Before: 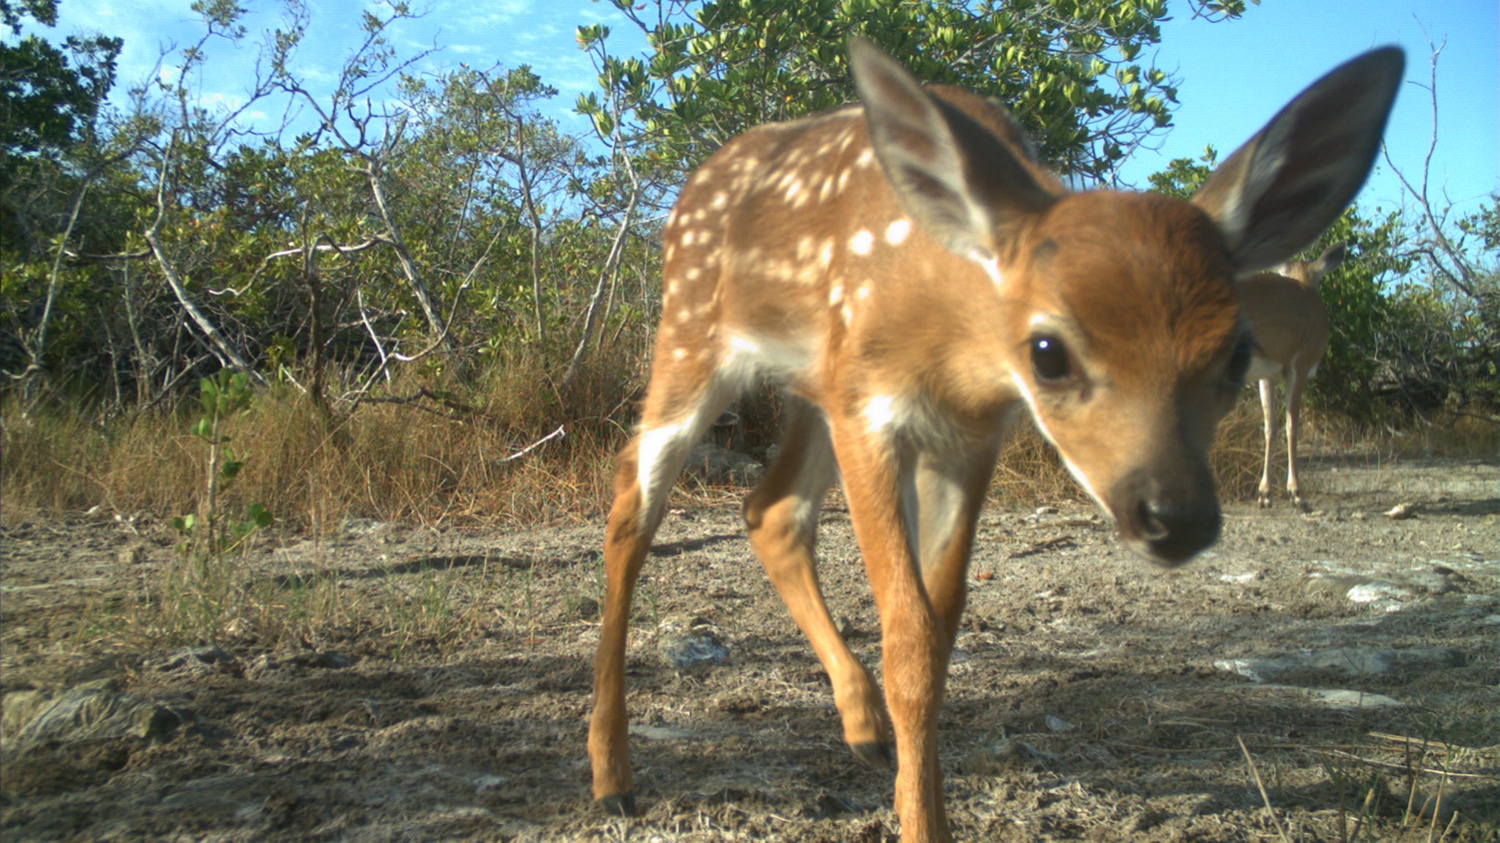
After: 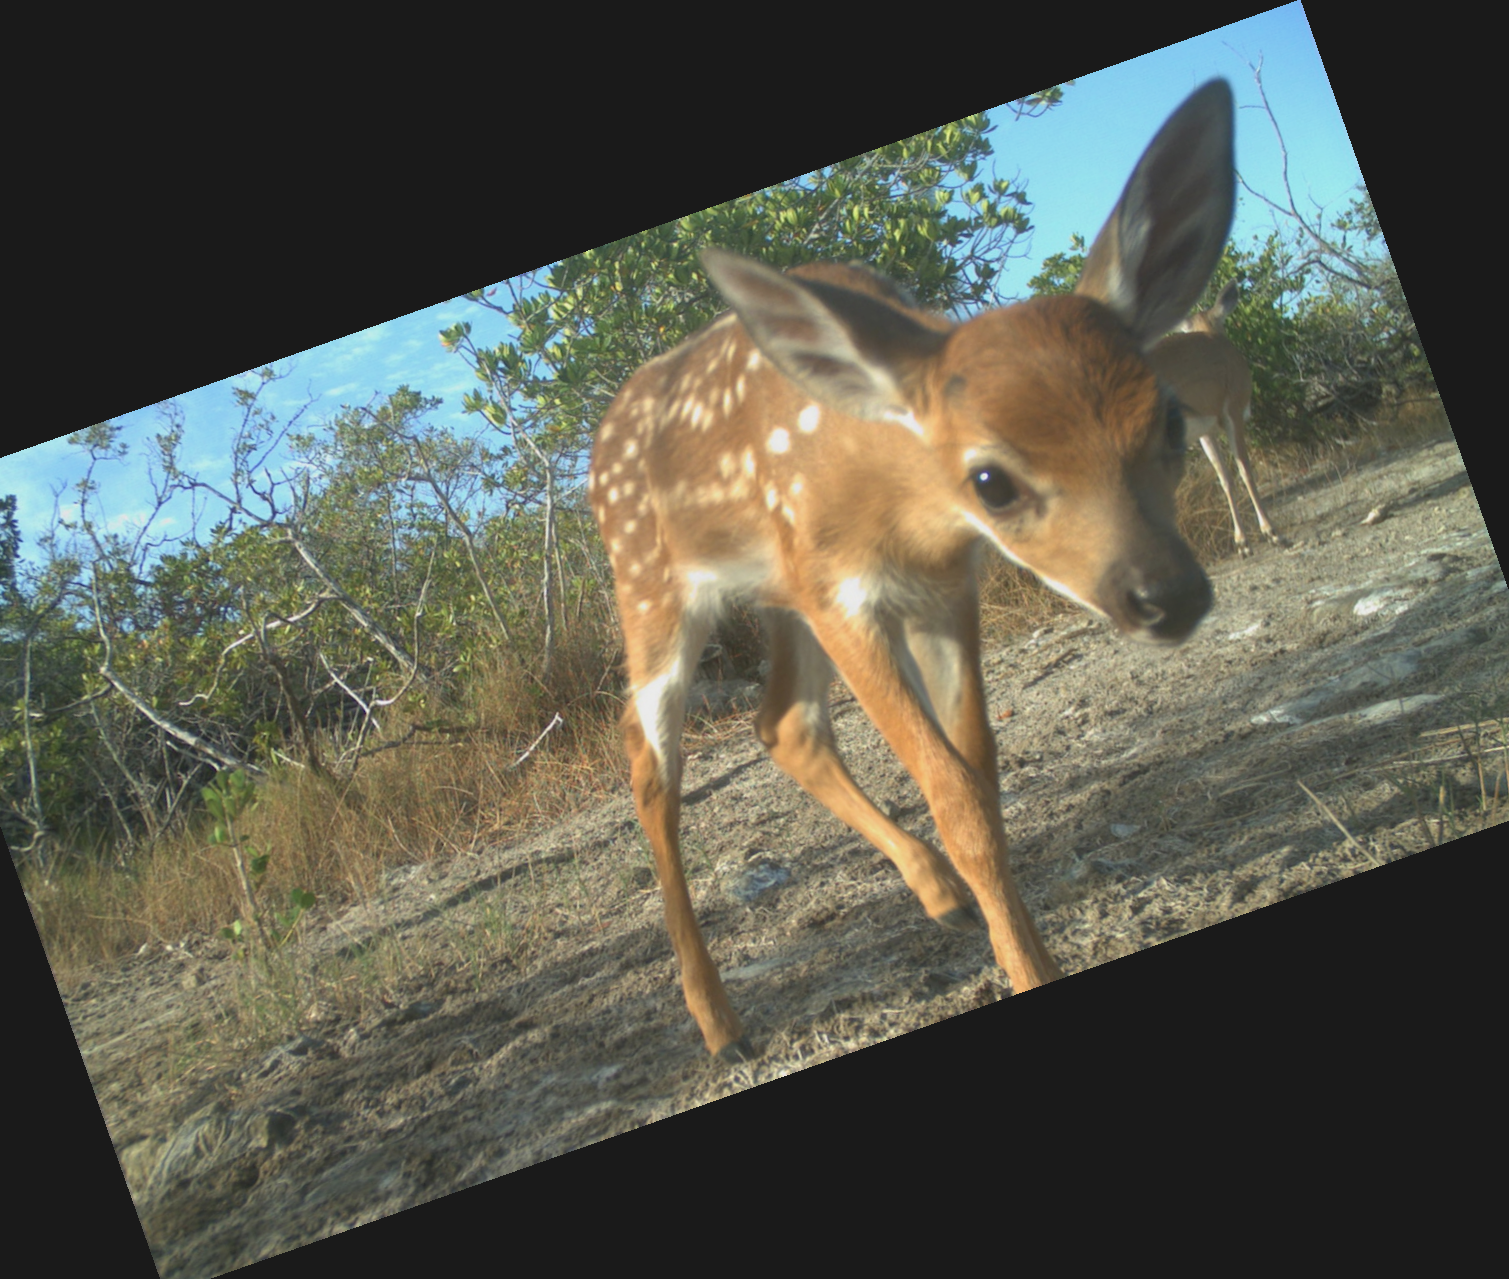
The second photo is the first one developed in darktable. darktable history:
crop and rotate: angle 19.43°, left 6.812%, right 4.125%, bottom 1.087%
contrast brightness saturation: contrast -0.15, brightness 0.05, saturation -0.12
